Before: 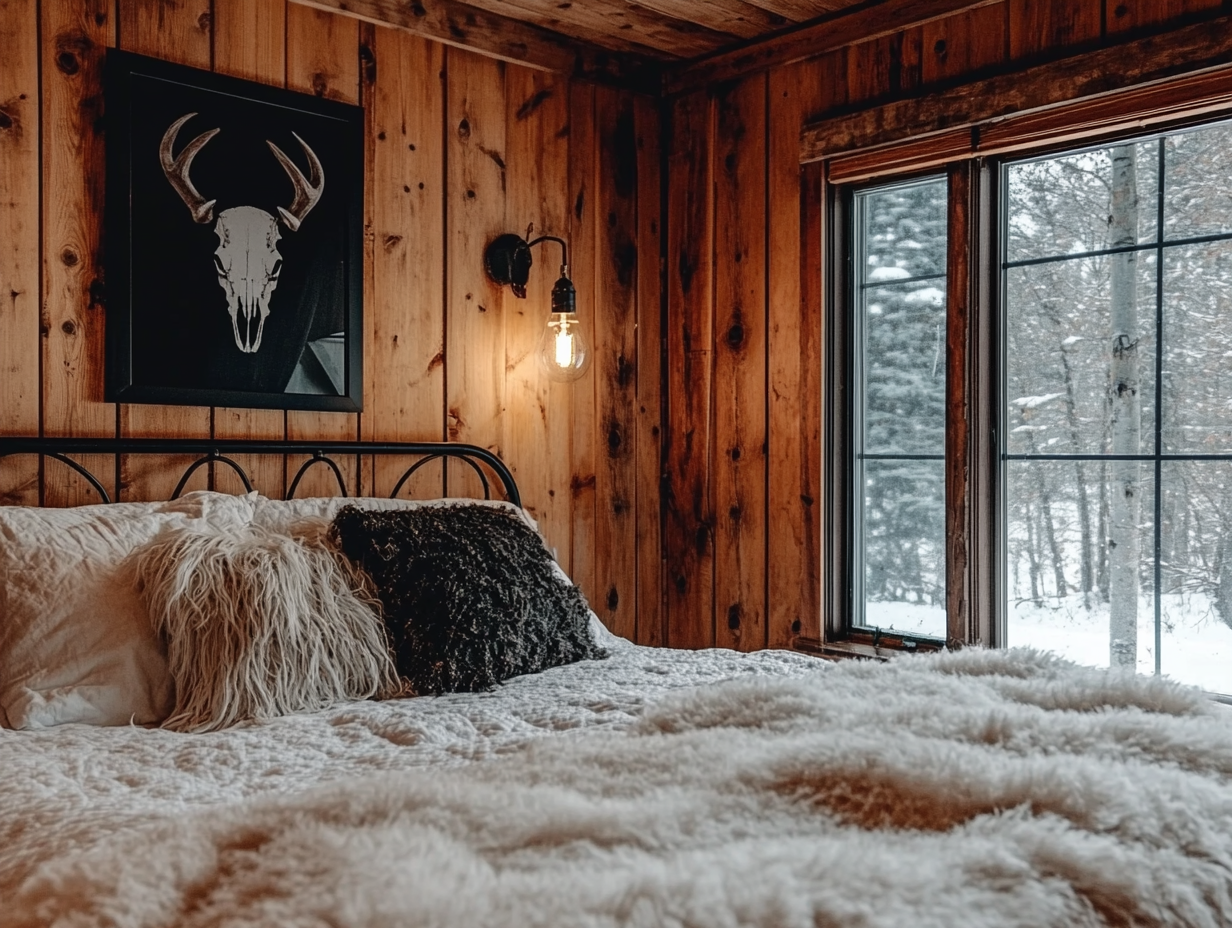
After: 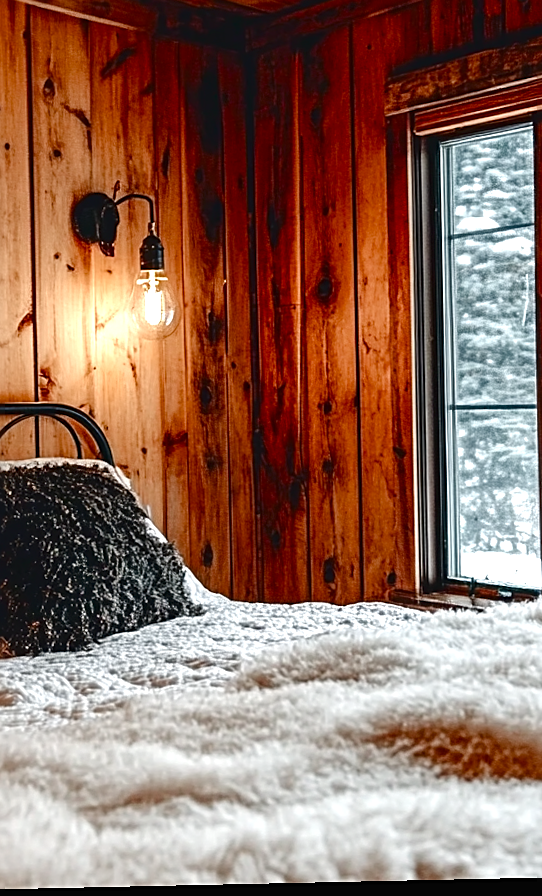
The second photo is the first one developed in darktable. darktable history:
exposure: black level correction -0.002, exposure 0.54 EV, compensate highlight preservation false
rotate and perspective: rotation -1.24°, automatic cropping off
crop: left 33.452%, top 6.025%, right 23.155%
color balance rgb: perceptual saturation grading › global saturation 20%, perceptual saturation grading › highlights -50%, perceptual saturation grading › shadows 30%, perceptual brilliance grading › global brilliance 10%, perceptual brilliance grading › shadows 15%
sharpen: on, module defaults
contrast brightness saturation: contrast 0.07, brightness -0.13, saturation 0.06
